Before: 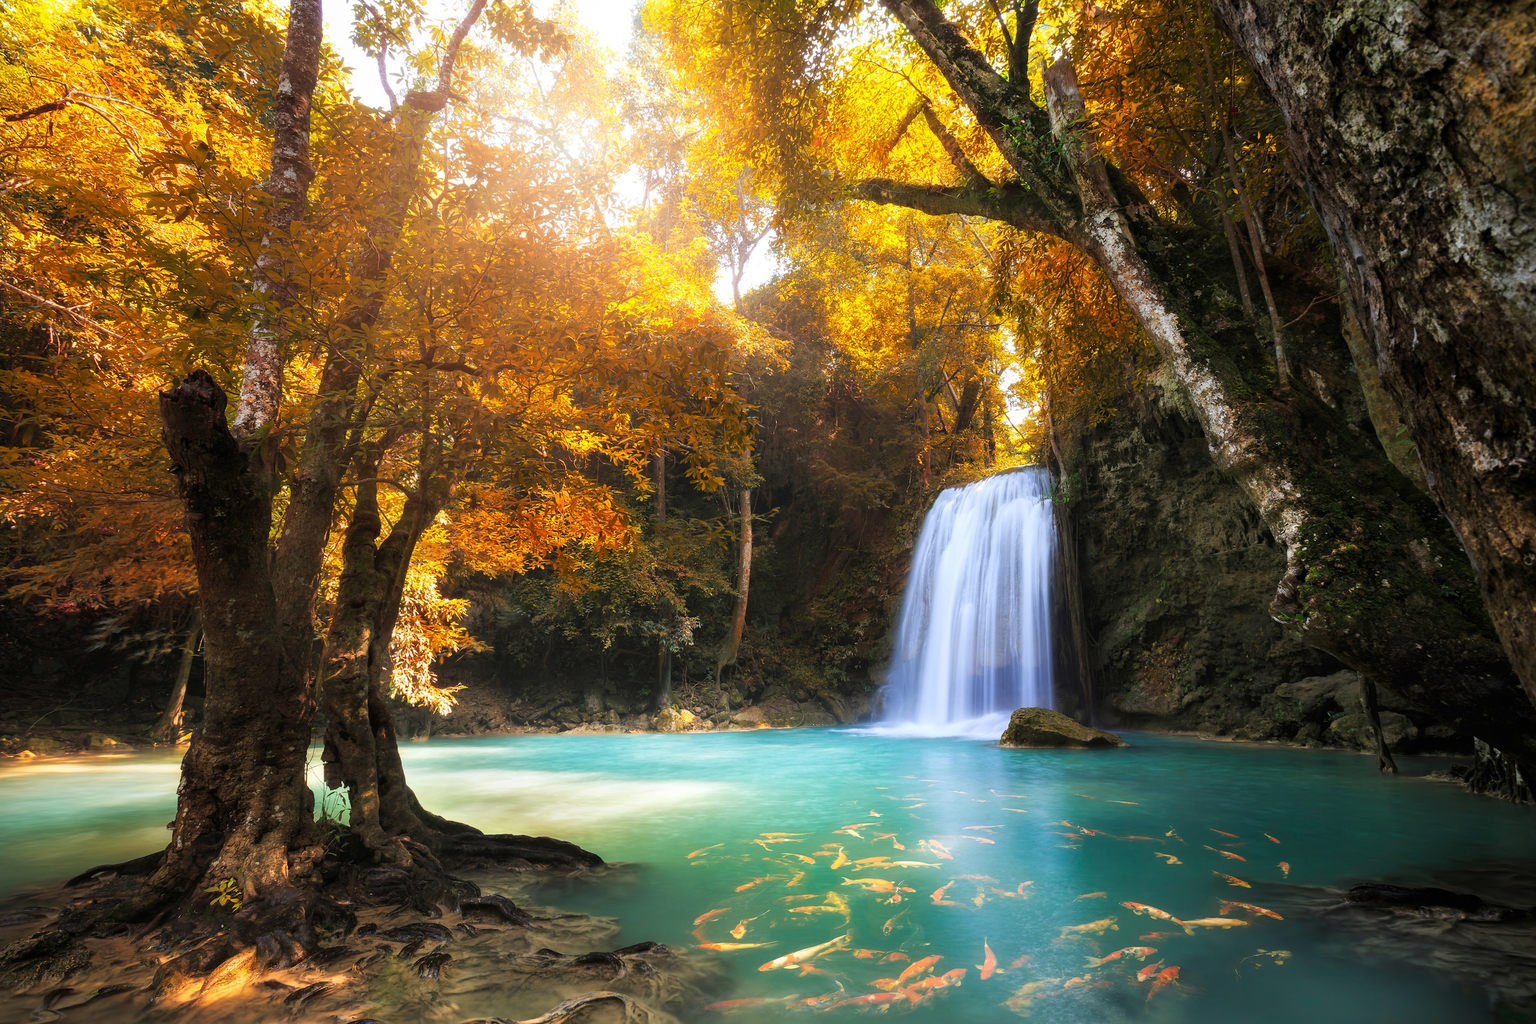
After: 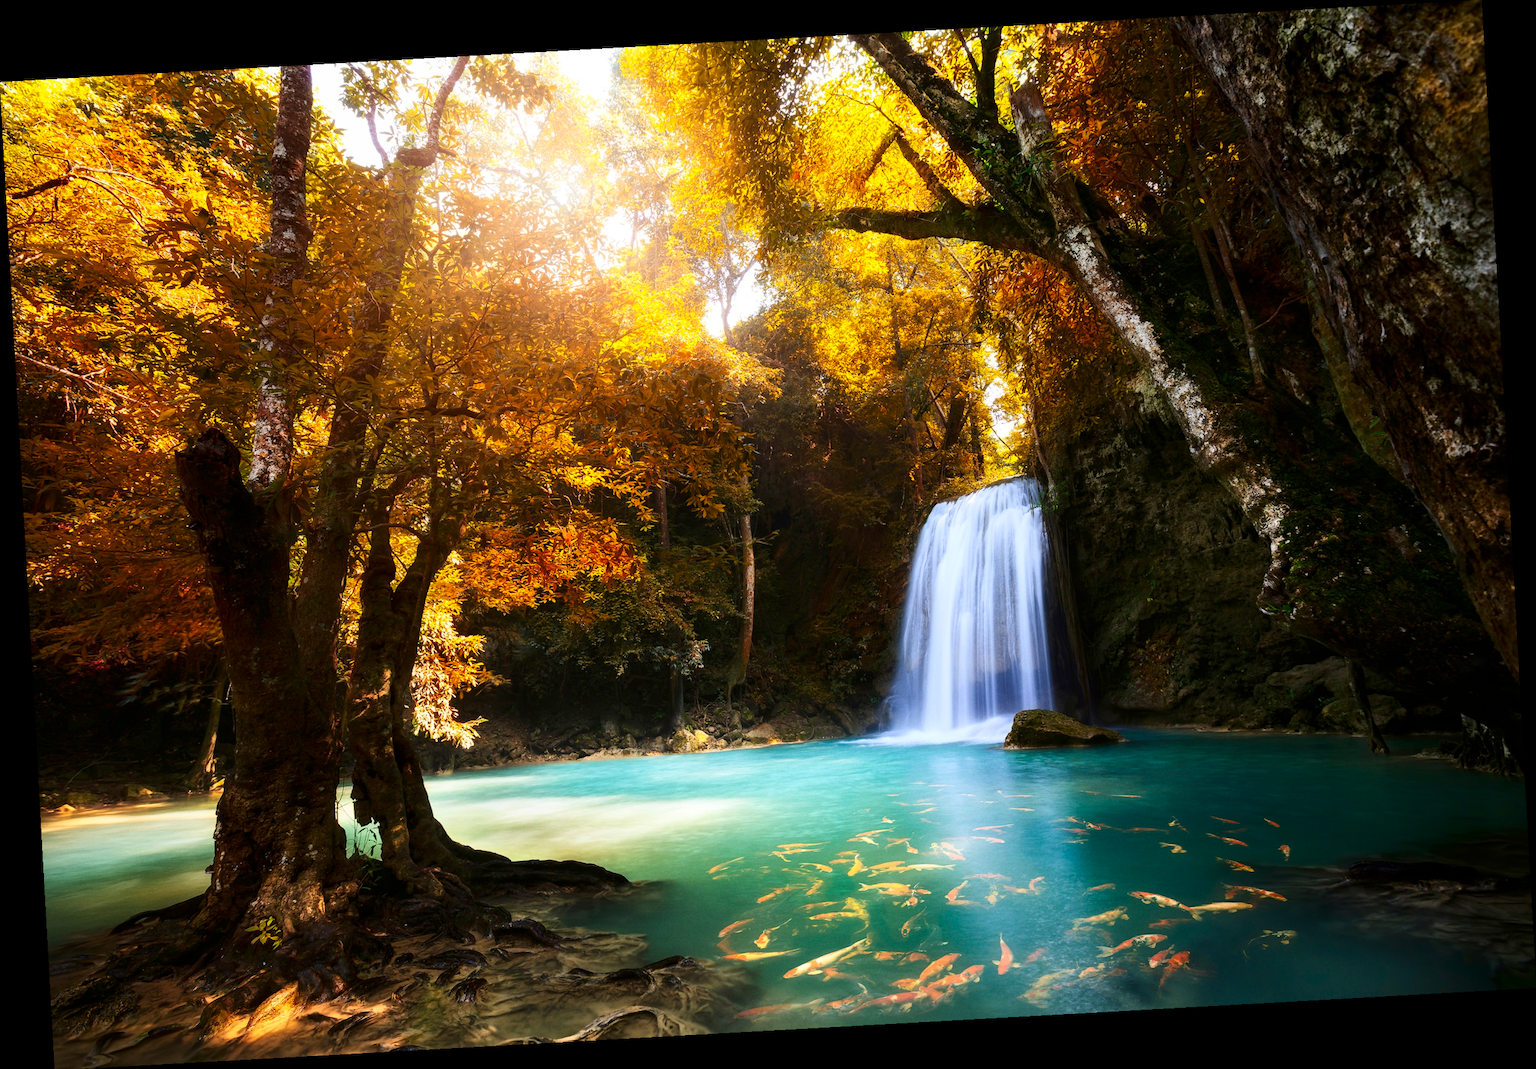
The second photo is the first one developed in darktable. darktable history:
contrast brightness saturation: contrast 0.2, brightness -0.11, saturation 0.1
rotate and perspective: rotation -3.18°, automatic cropping off
grain: coarseness 14.57 ISO, strength 8.8%
